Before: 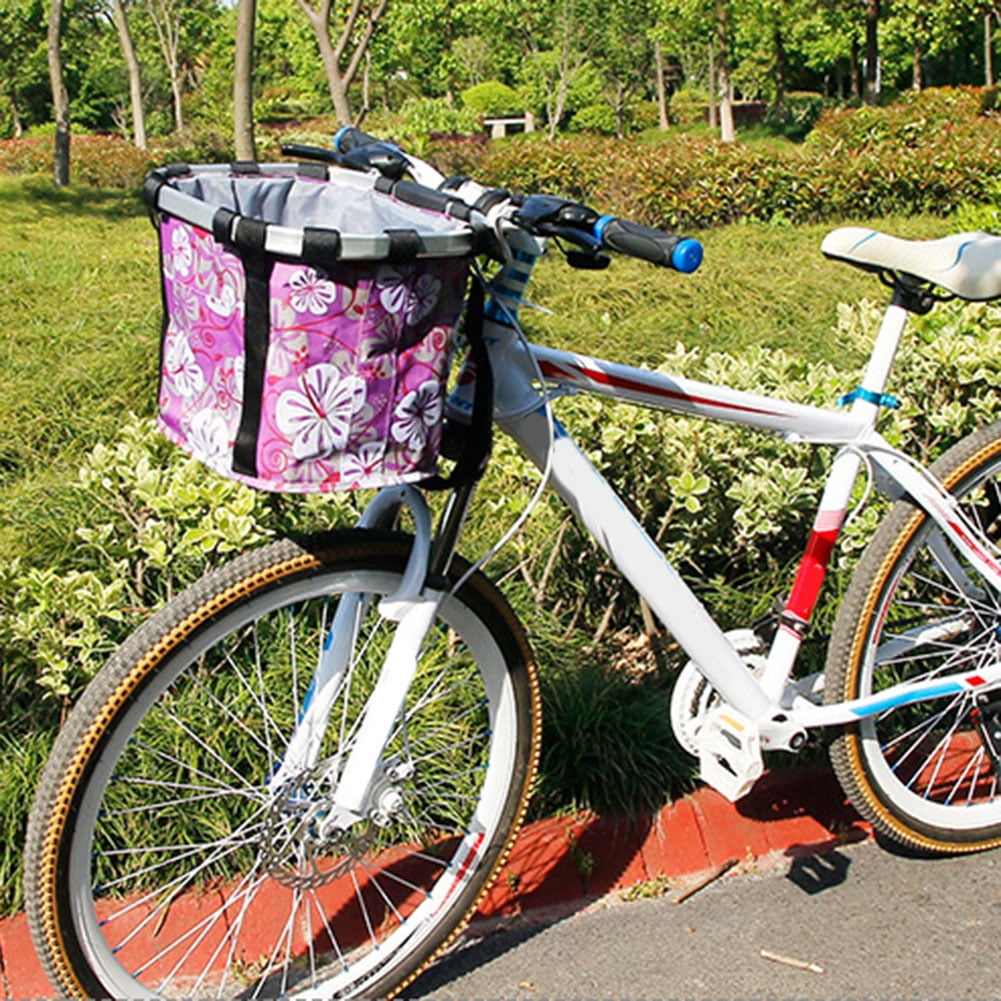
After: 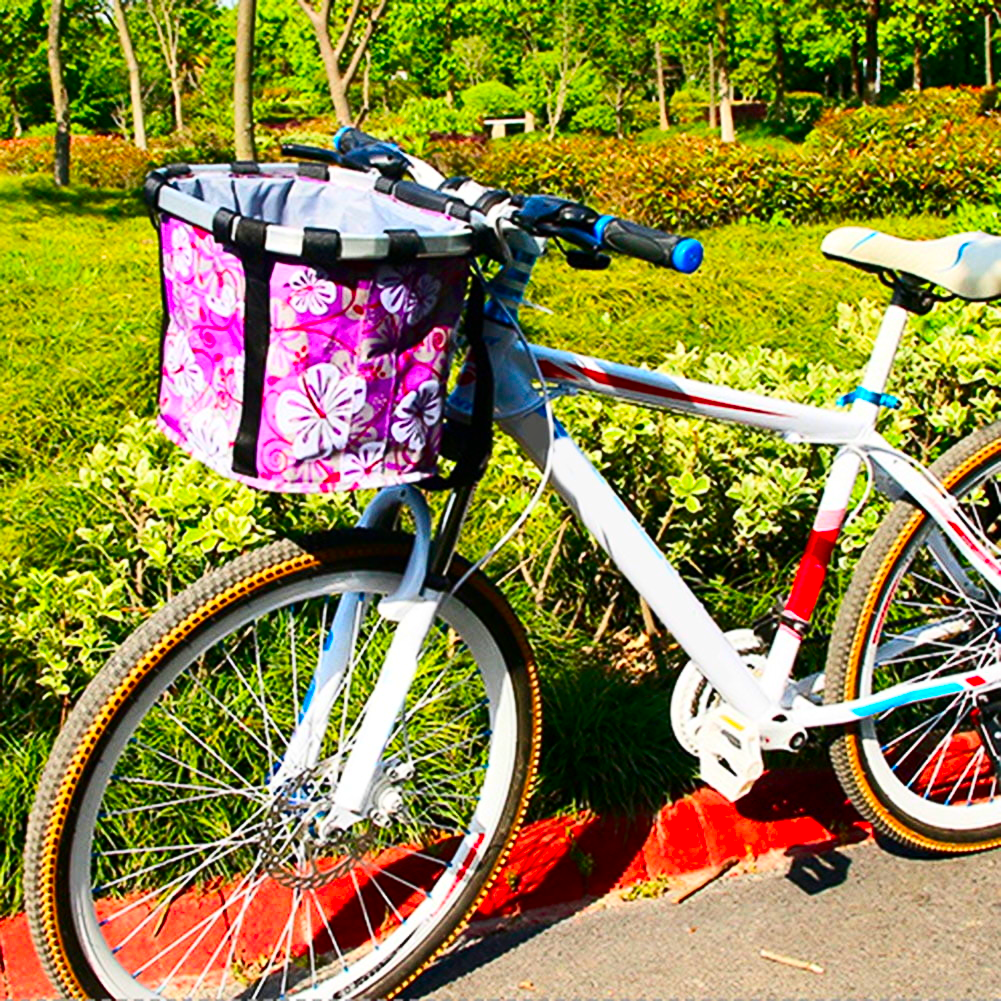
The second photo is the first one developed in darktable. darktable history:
tone equalizer: on, module defaults
contrast brightness saturation: contrast 0.26, brightness 0.02, saturation 0.87
